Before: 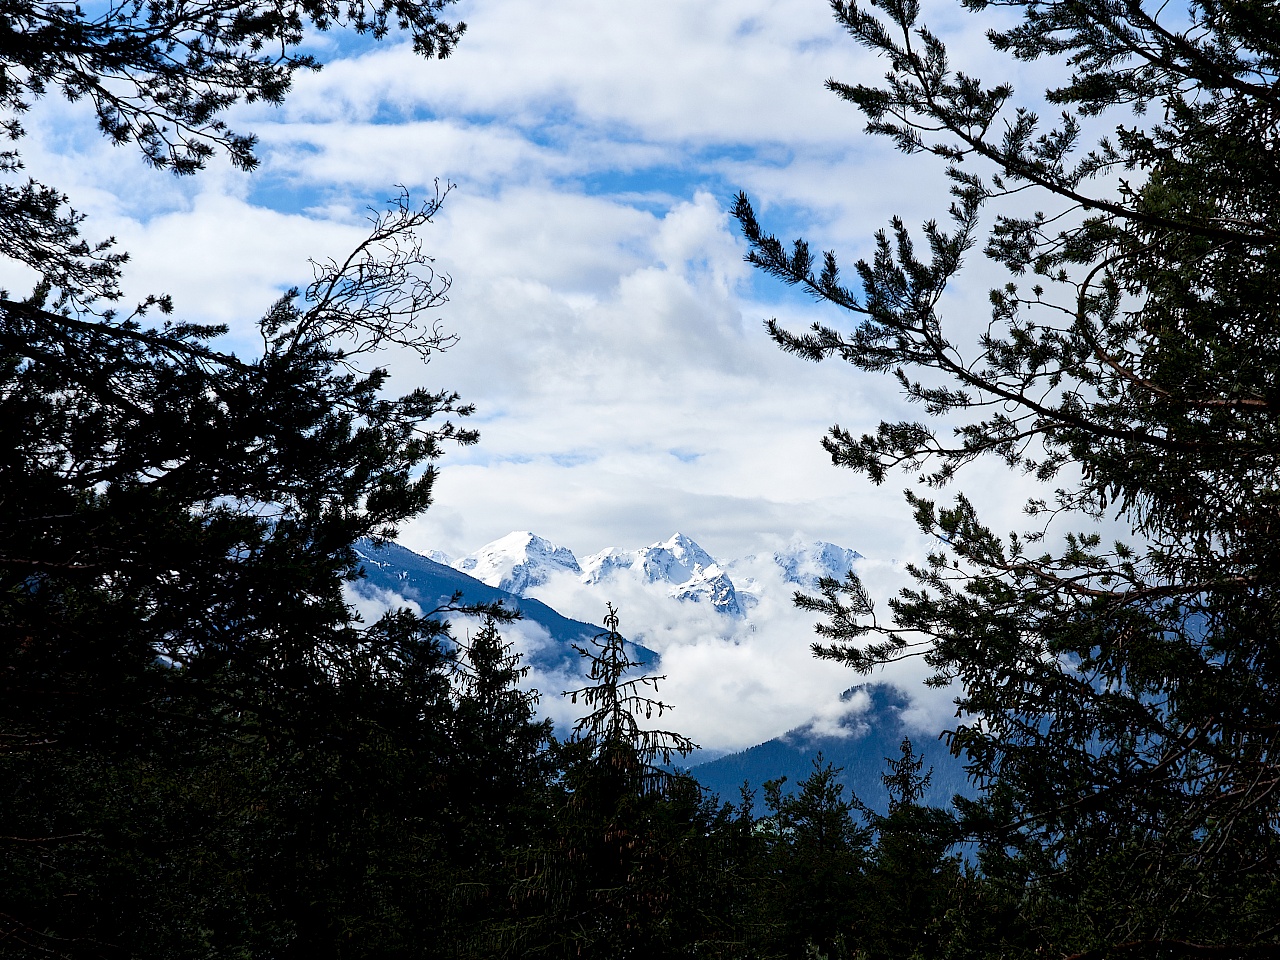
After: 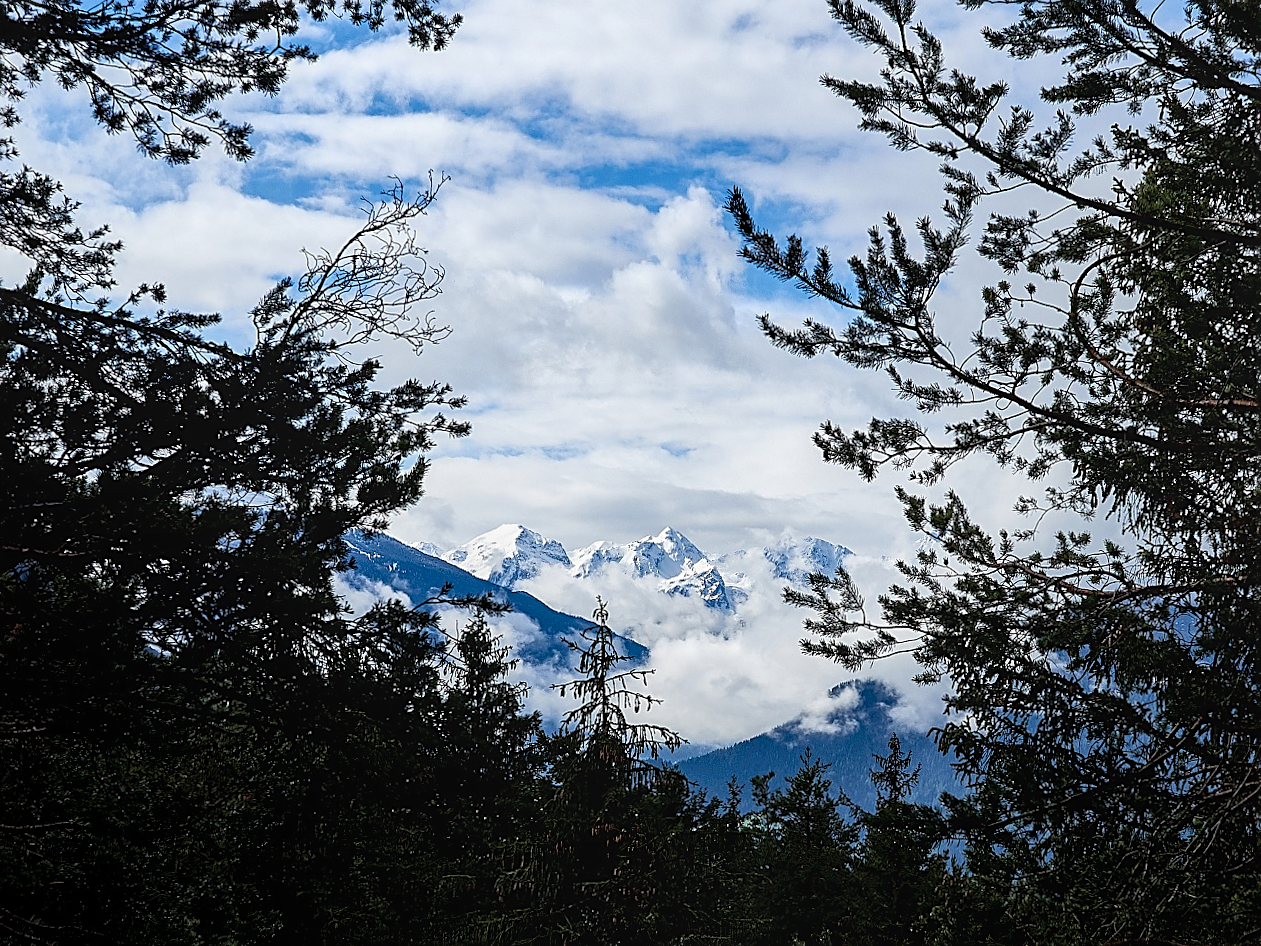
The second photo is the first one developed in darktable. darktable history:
crop and rotate: angle -0.618°
local contrast: on, module defaults
sharpen: on, module defaults
